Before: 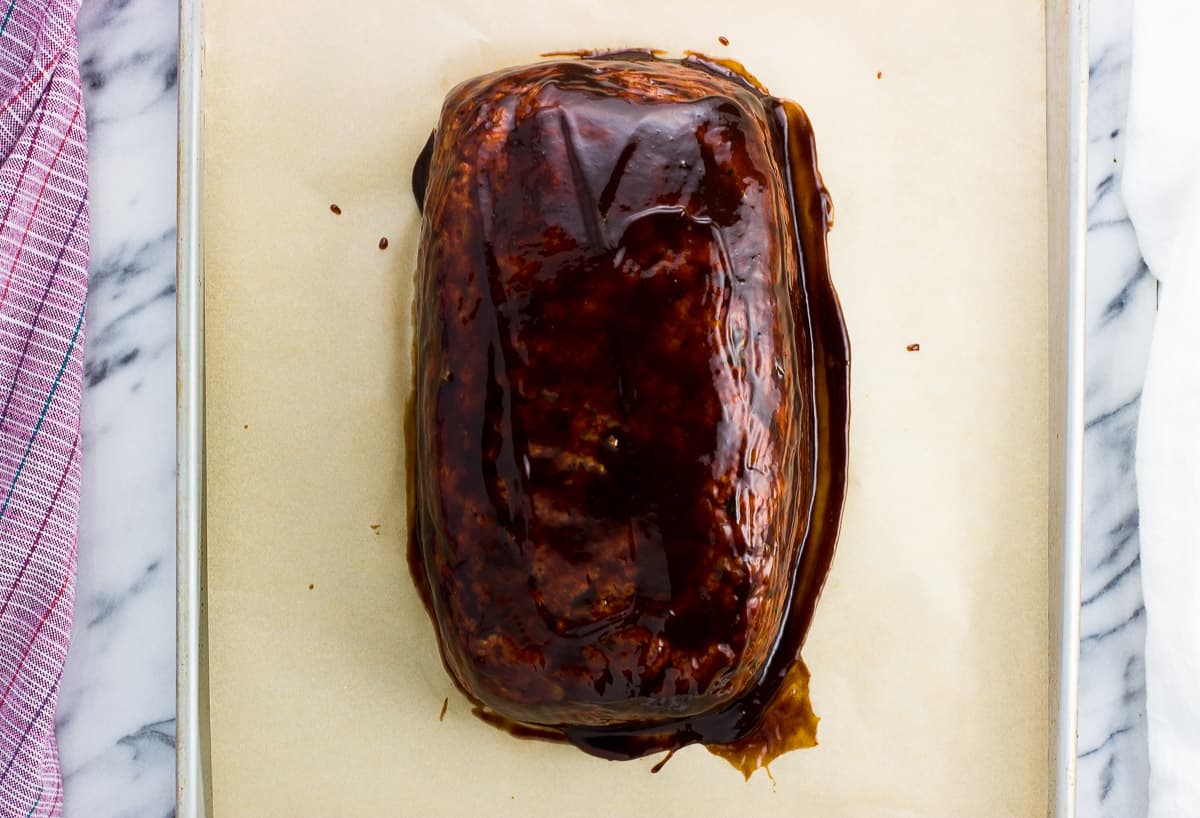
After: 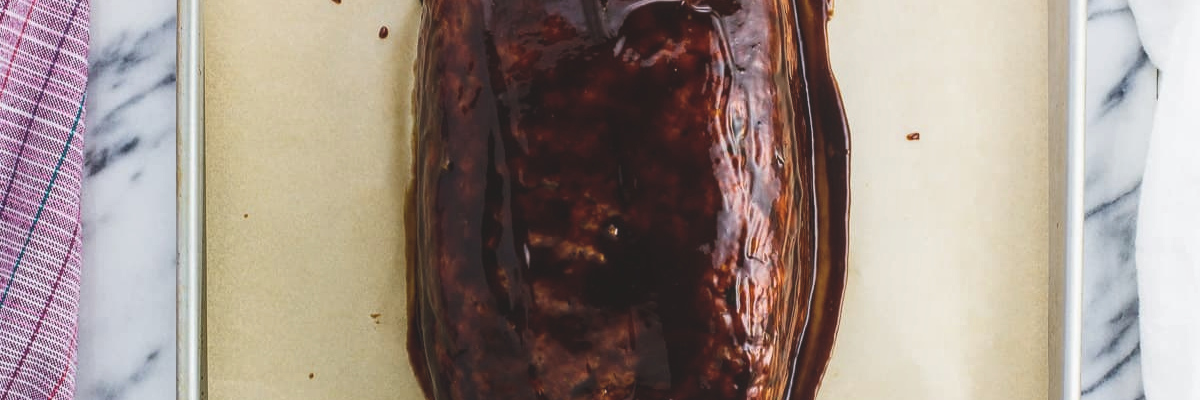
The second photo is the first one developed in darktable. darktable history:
crop and rotate: top 25.81%, bottom 25.184%
exposure: black level correction -0.015, exposure -0.135 EV, compensate highlight preservation false
local contrast: on, module defaults
